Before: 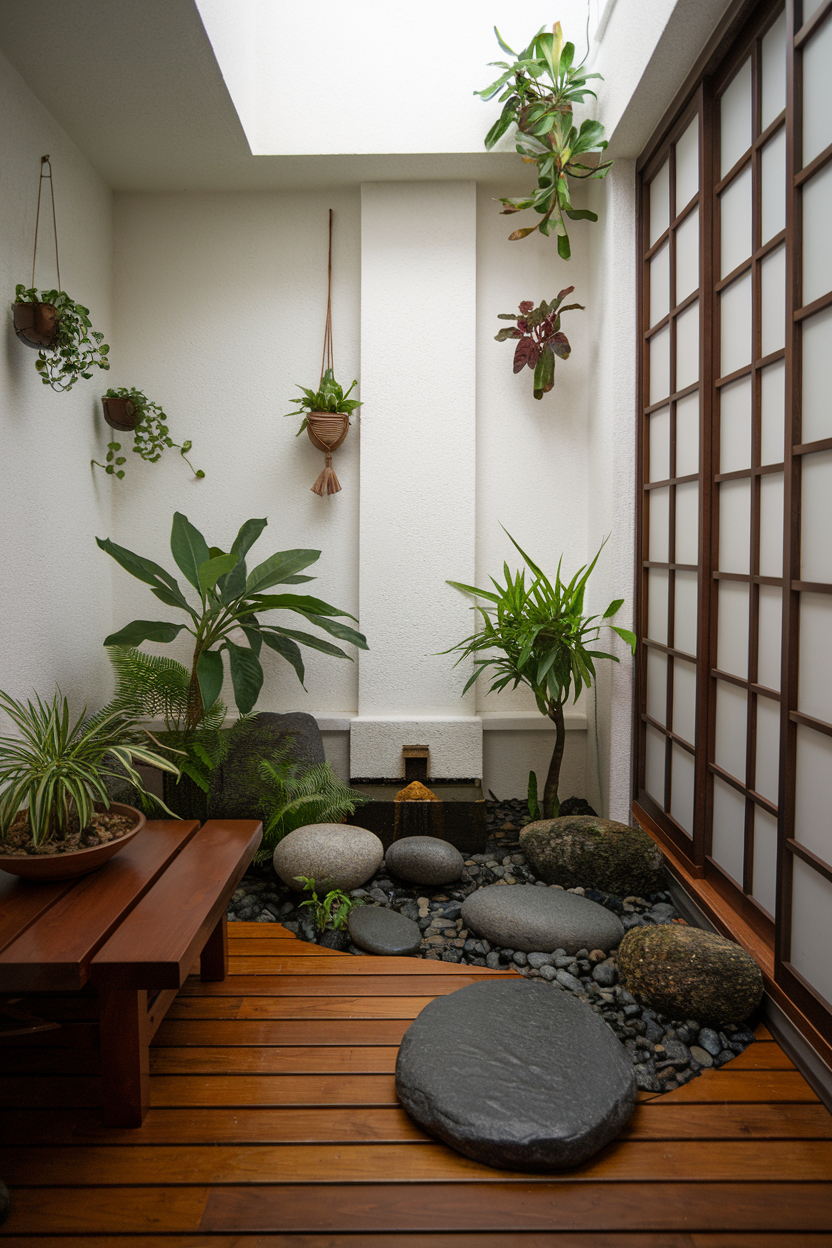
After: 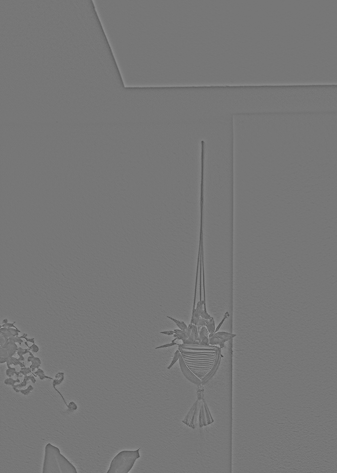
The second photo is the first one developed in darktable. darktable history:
color balance rgb: linear chroma grading › shadows -8%, linear chroma grading › global chroma 10%, perceptual saturation grading › global saturation 2%, perceptual saturation grading › highlights -2%, perceptual saturation grading › mid-tones 4%, perceptual saturation grading › shadows 8%, perceptual brilliance grading › global brilliance 2%, perceptual brilliance grading › highlights -4%, global vibrance 16%, saturation formula JzAzBz (2021)
crop: left 15.452%, top 5.459%, right 43.956%, bottom 56.62%
highpass: sharpness 9.84%, contrast boost 9.94%
local contrast: detail 130%
white balance: emerald 1
filmic rgb: black relative exposure -7.65 EV, white relative exposure 4.56 EV, hardness 3.61
